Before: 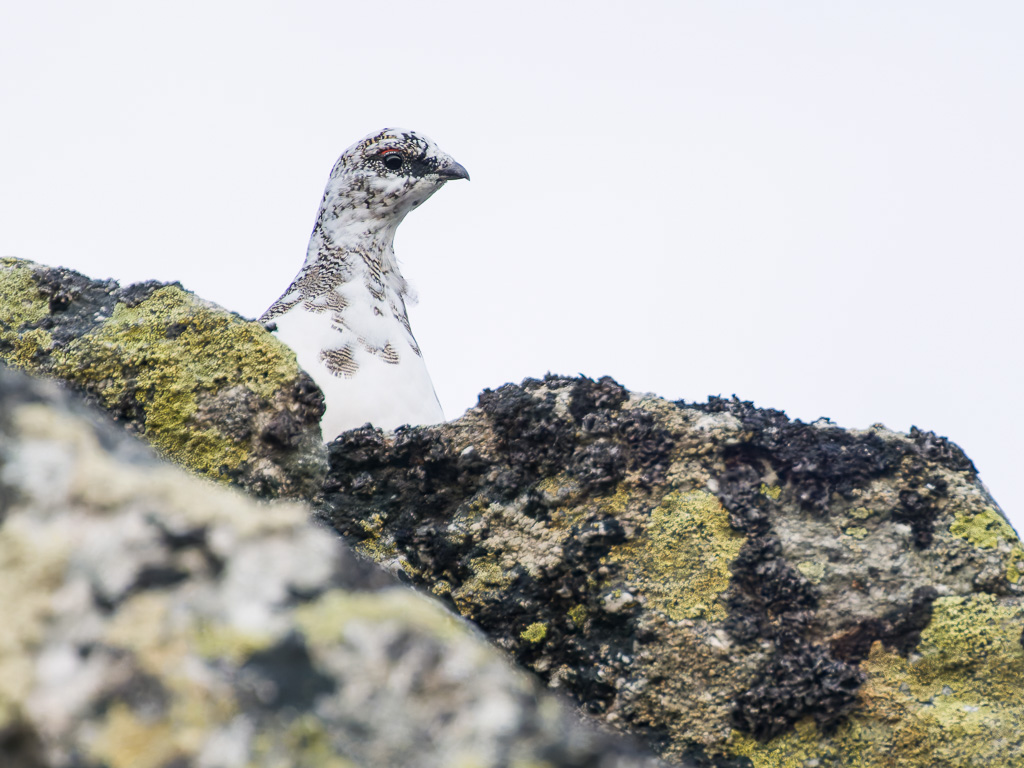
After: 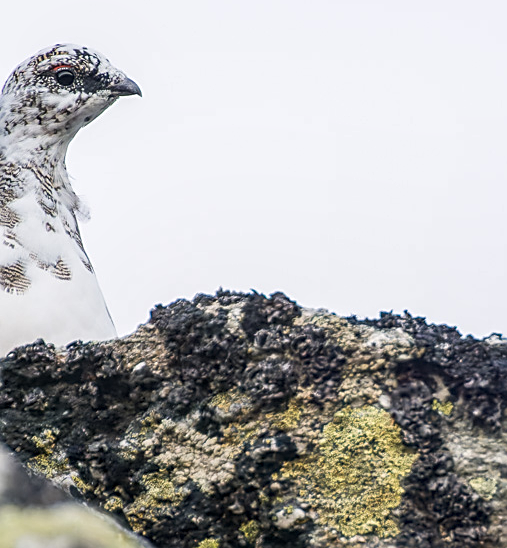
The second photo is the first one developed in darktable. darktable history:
crop: left 32.075%, top 10.976%, right 18.355%, bottom 17.596%
local contrast: on, module defaults
sharpen: on, module defaults
